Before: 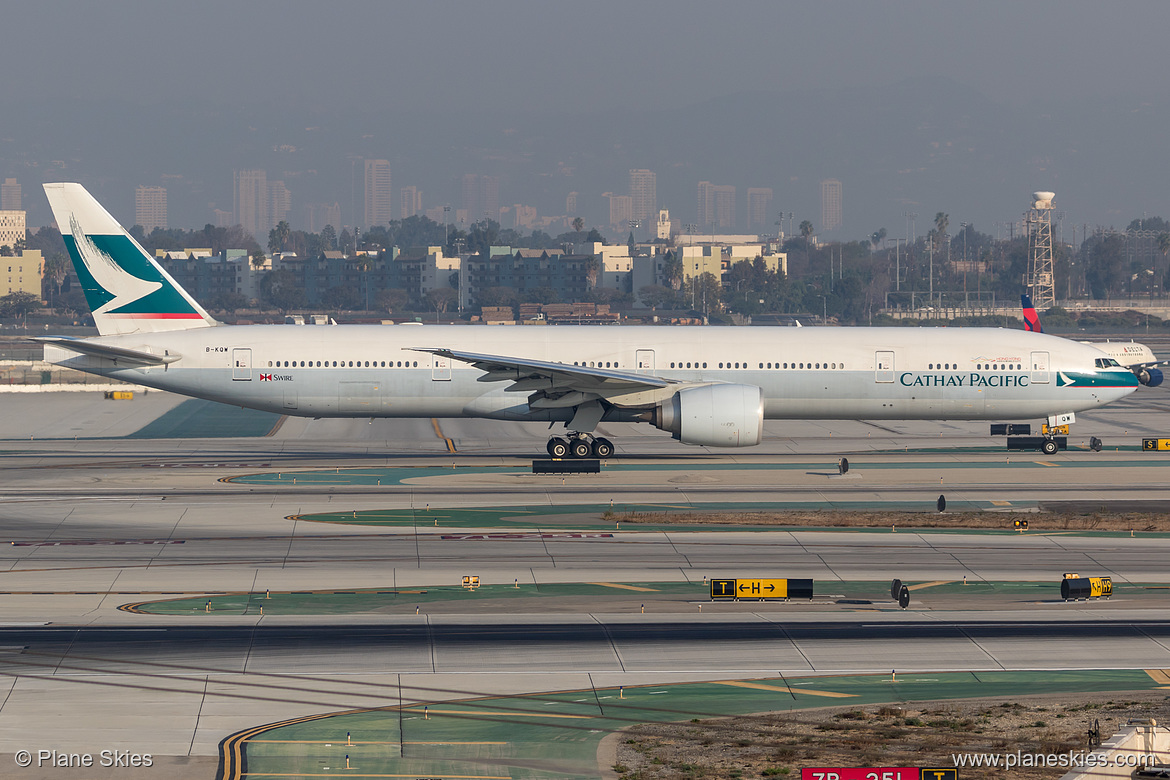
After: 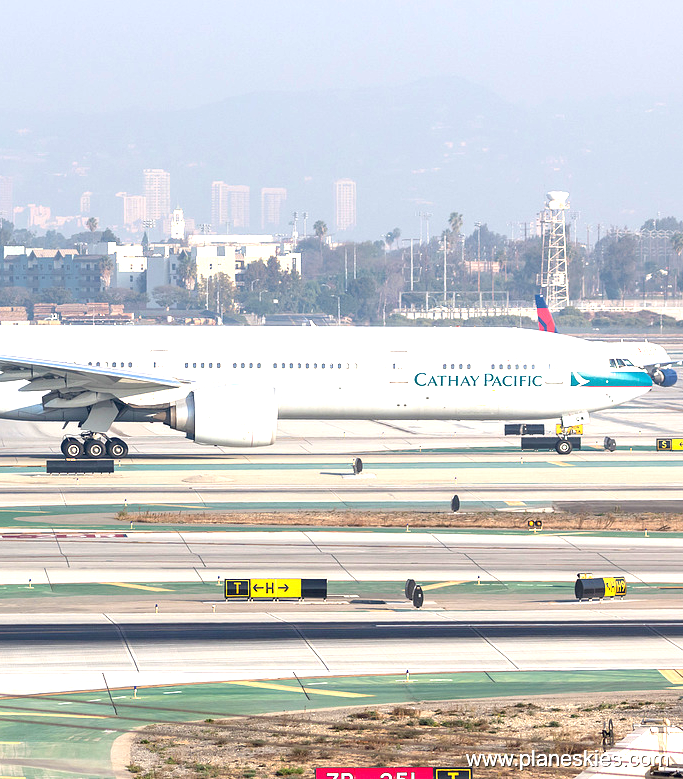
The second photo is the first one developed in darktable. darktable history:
crop: left 41.558%
exposure: black level correction 0, exposure 1.881 EV, compensate highlight preservation false
